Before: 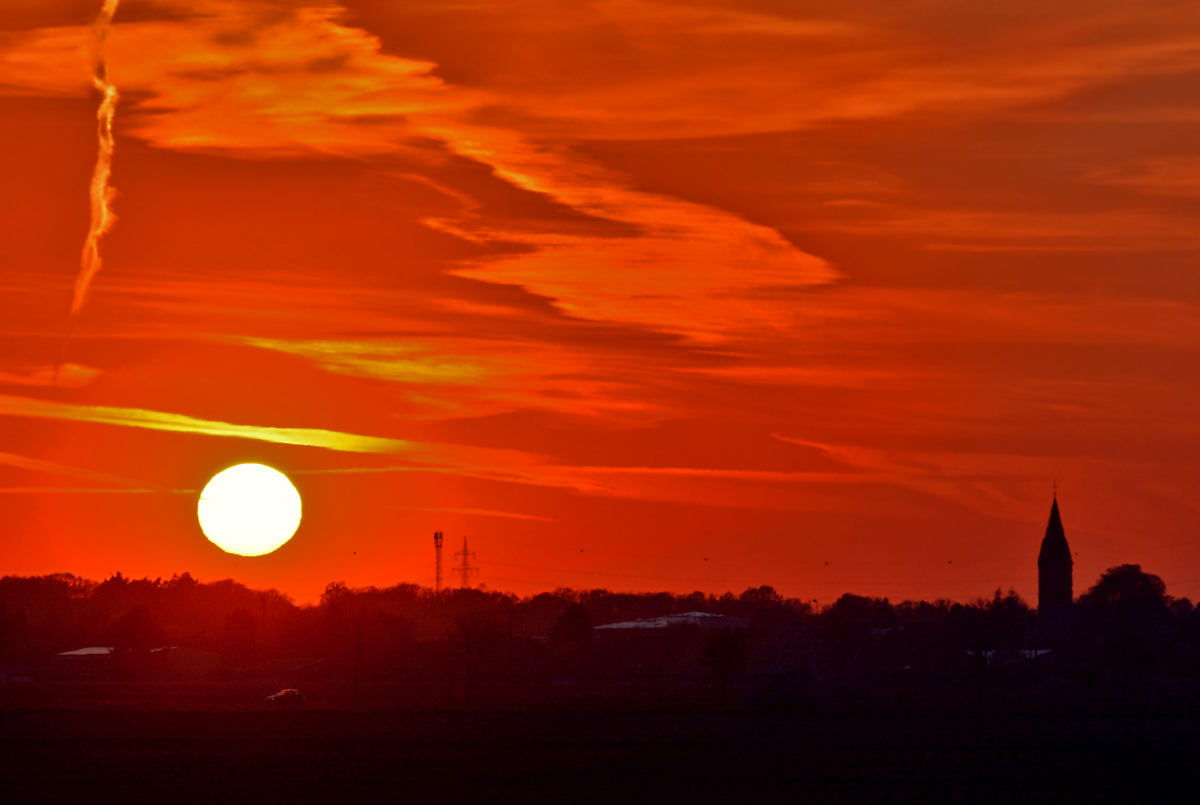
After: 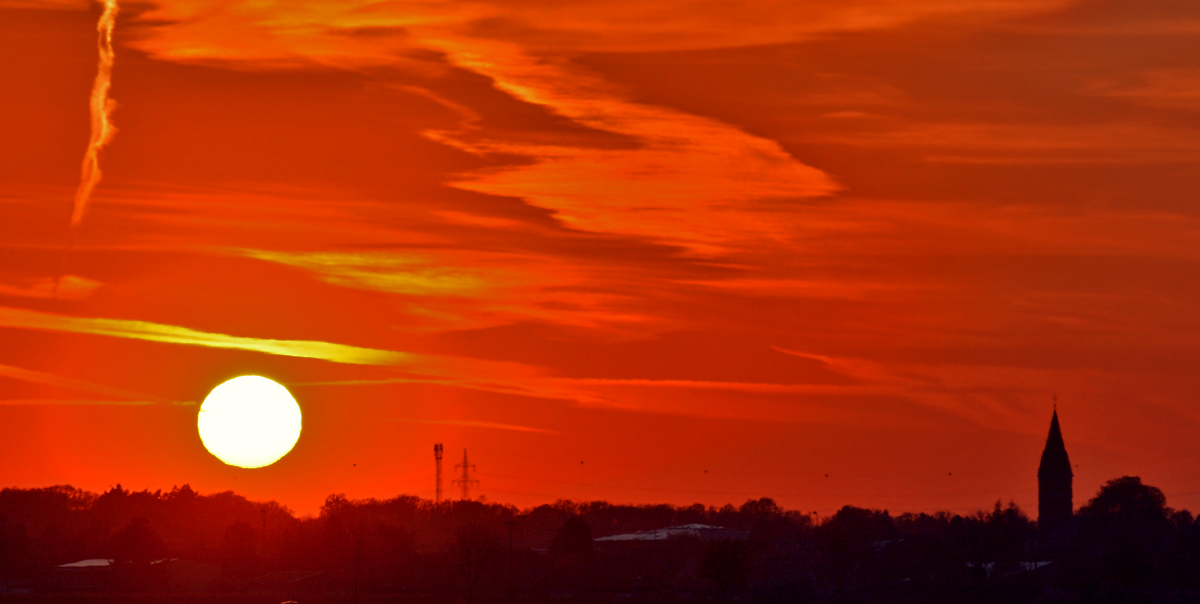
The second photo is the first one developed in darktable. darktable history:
crop: top 11.042%, bottom 13.911%
